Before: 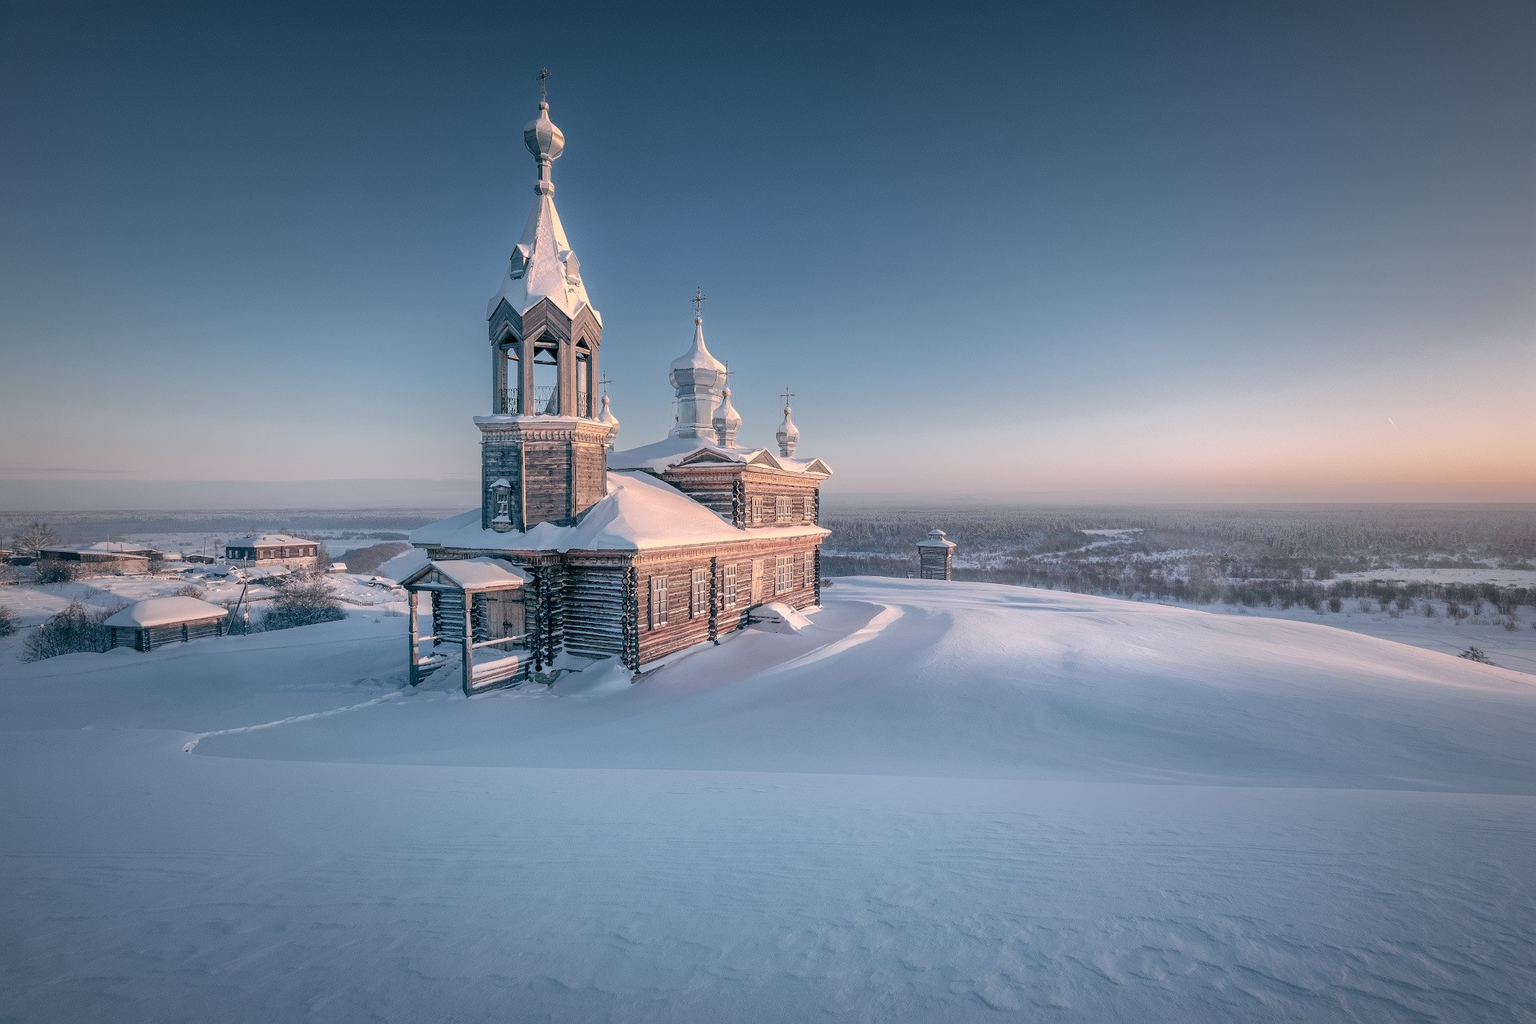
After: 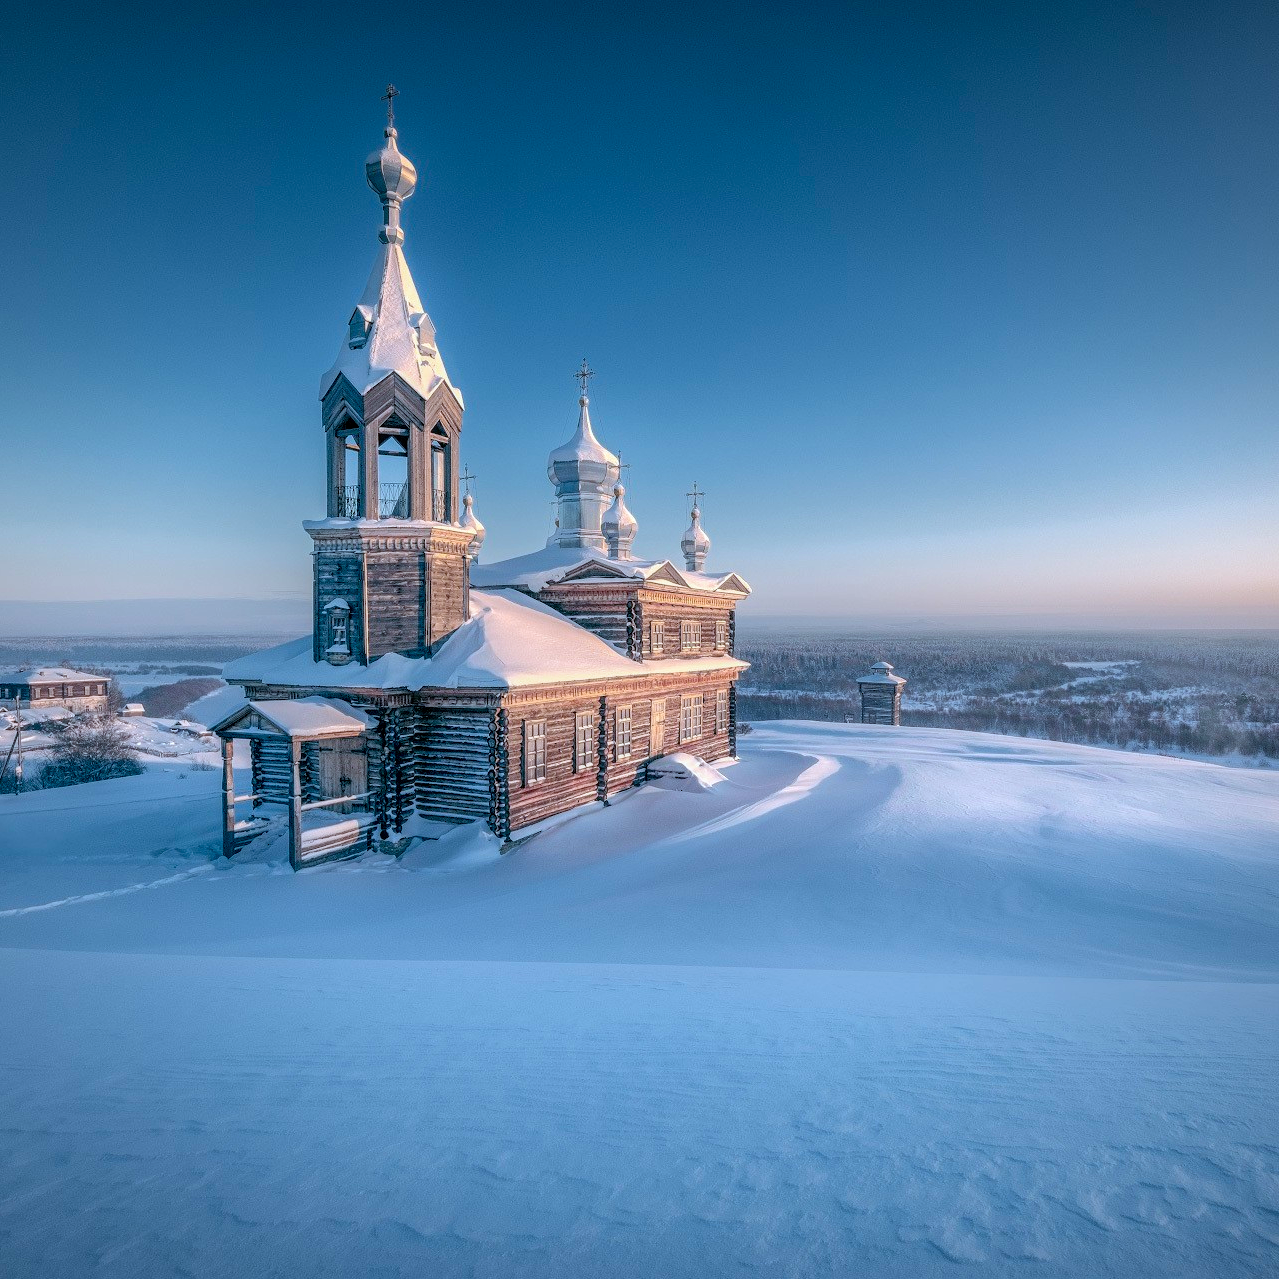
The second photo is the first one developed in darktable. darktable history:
local contrast: on, module defaults
crop and rotate: left 15.055%, right 18.278%
white balance: red 0.925, blue 1.046
tone equalizer: on, module defaults
color balance rgb: linear chroma grading › global chroma 15%, perceptual saturation grading › global saturation 30%
